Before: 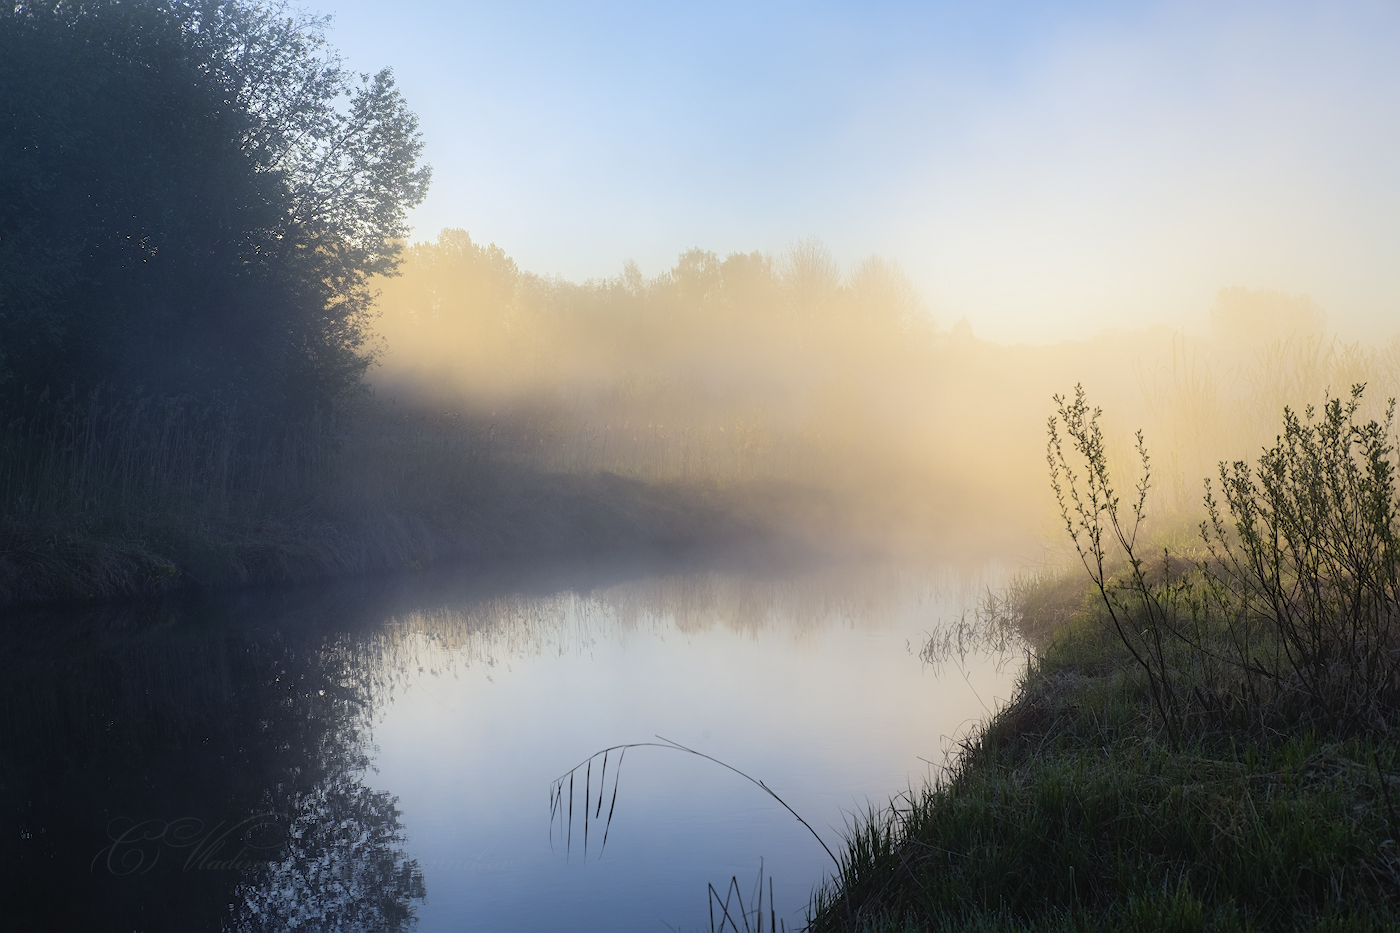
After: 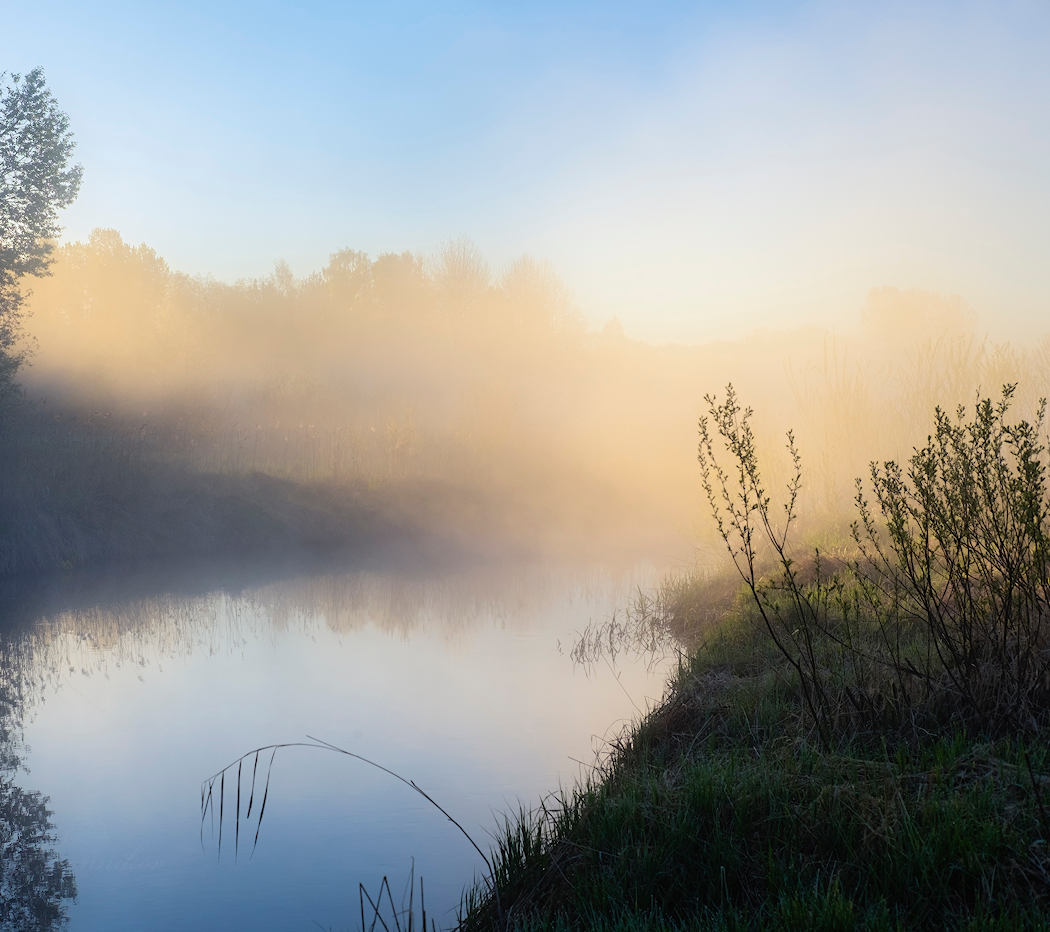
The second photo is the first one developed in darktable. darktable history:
crop and rotate: left 24.984%
